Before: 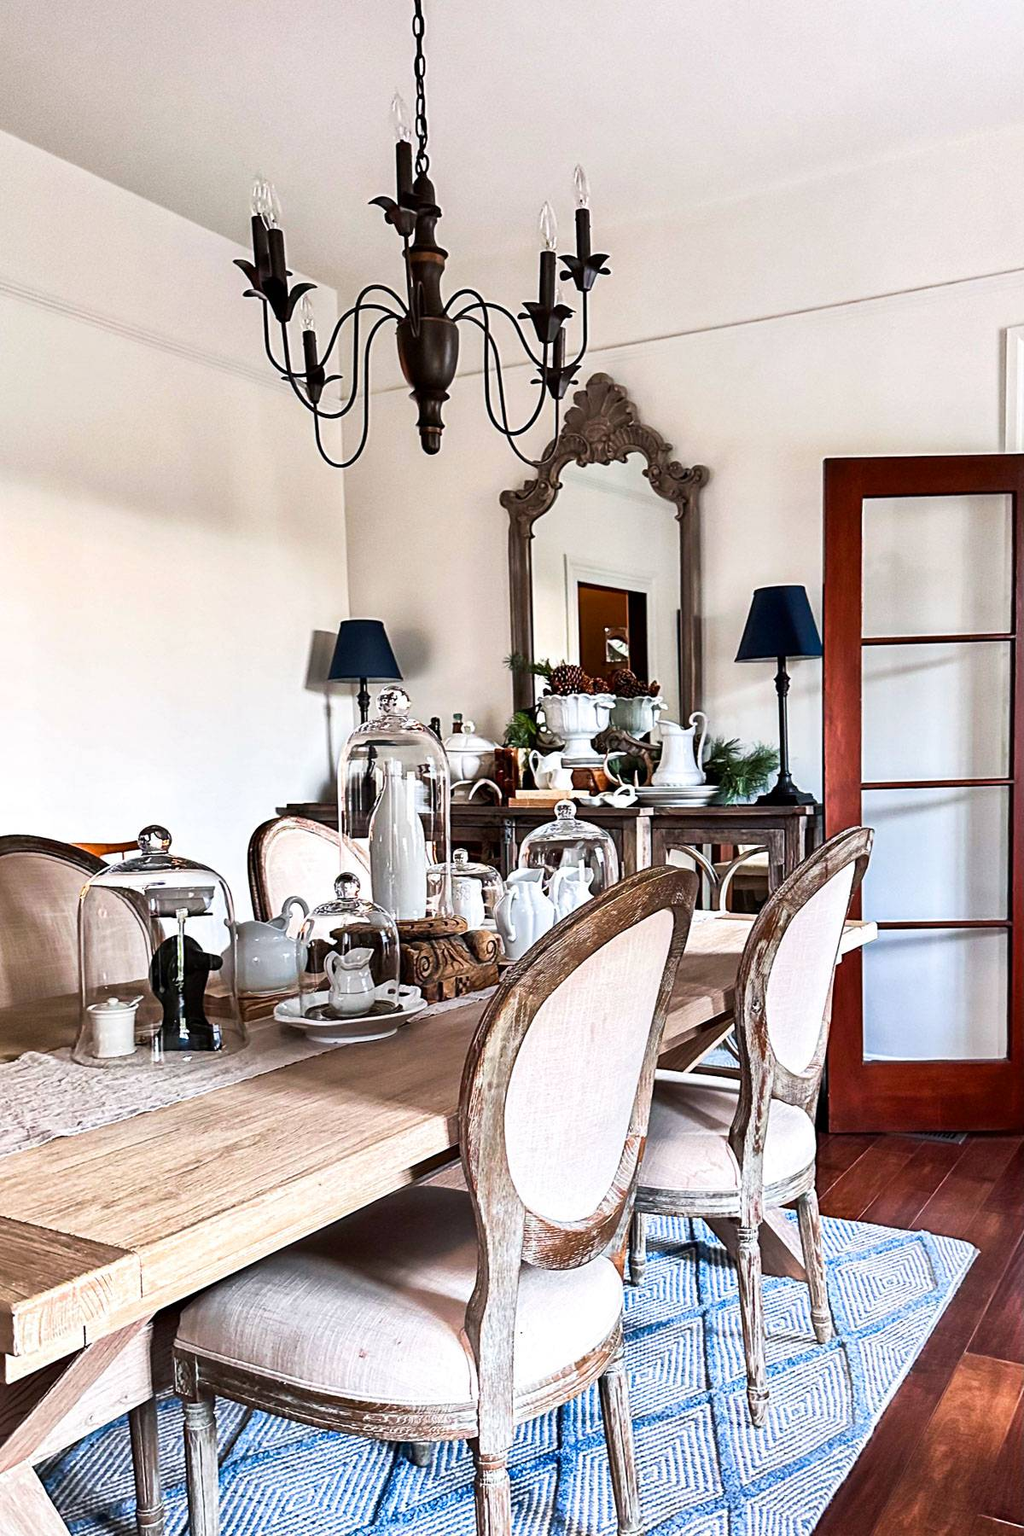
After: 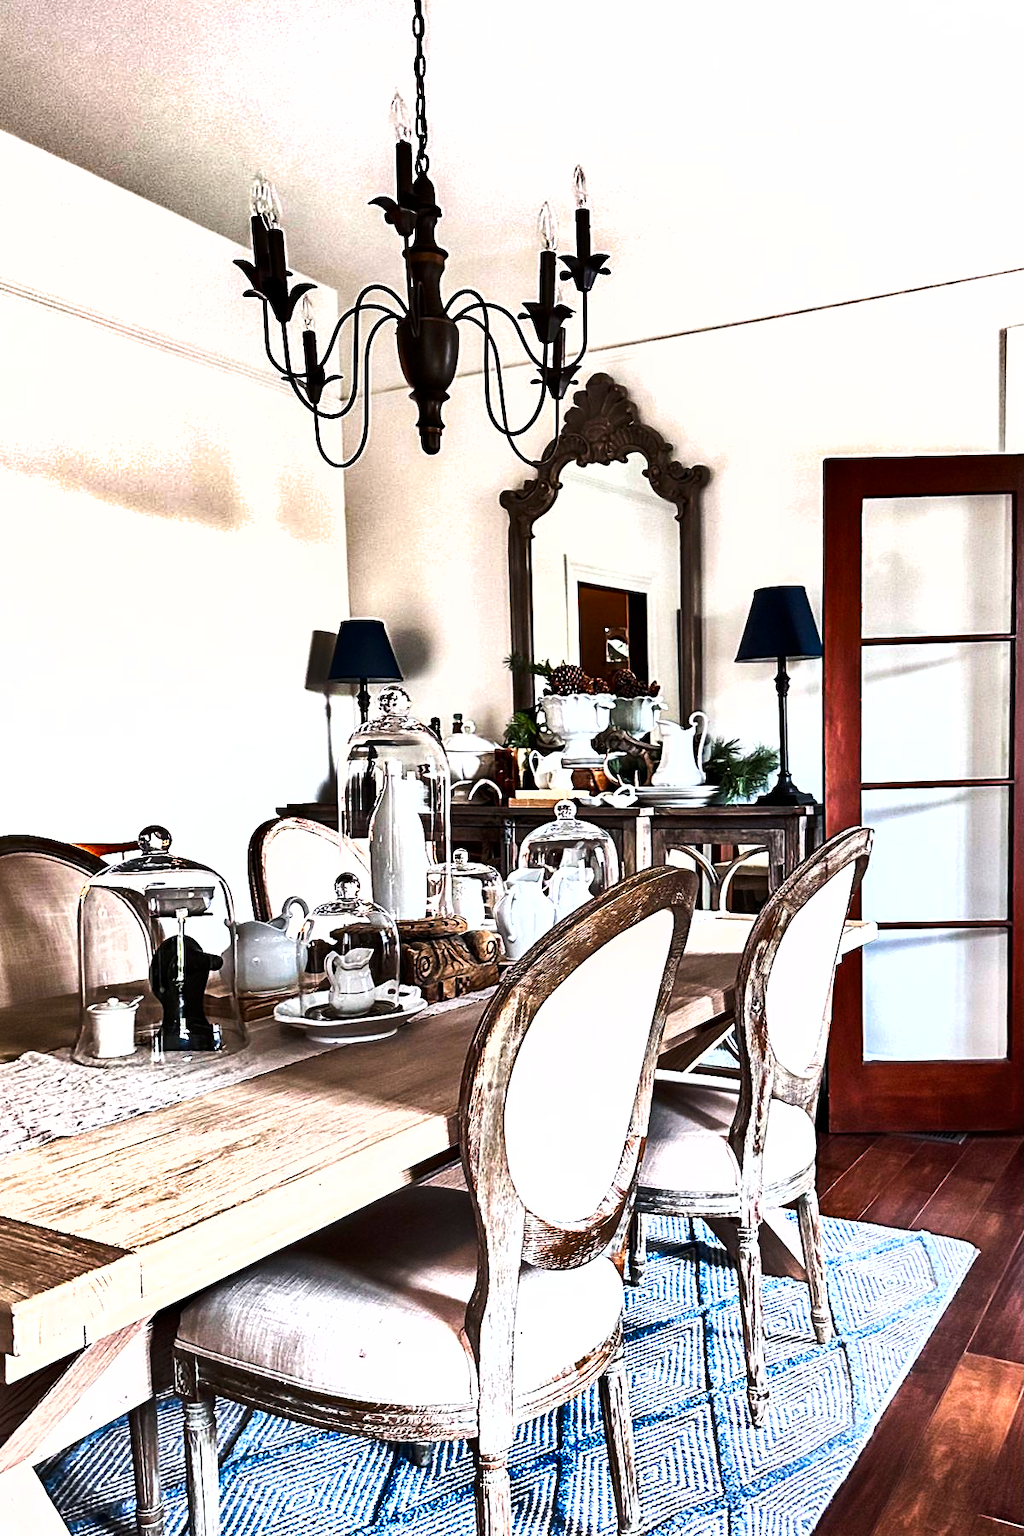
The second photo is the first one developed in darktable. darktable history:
tone equalizer: -8 EV -0.75 EV, -7 EV -0.7 EV, -6 EV -0.6 EV, -5 EV -0.4 EV, -3 EV 0.4 EV, -2 EV 0.6 EV, -1 EV 0.7 EV, +0 EV 0.75 EV, edges refinement/feathering 500, mask exposure compensation -1.57 EV, preserve details no
shadows and highlights: radius 108.52, shadows 44.07, highlights -67.8, low approximation 0.01, soften with gaussian
